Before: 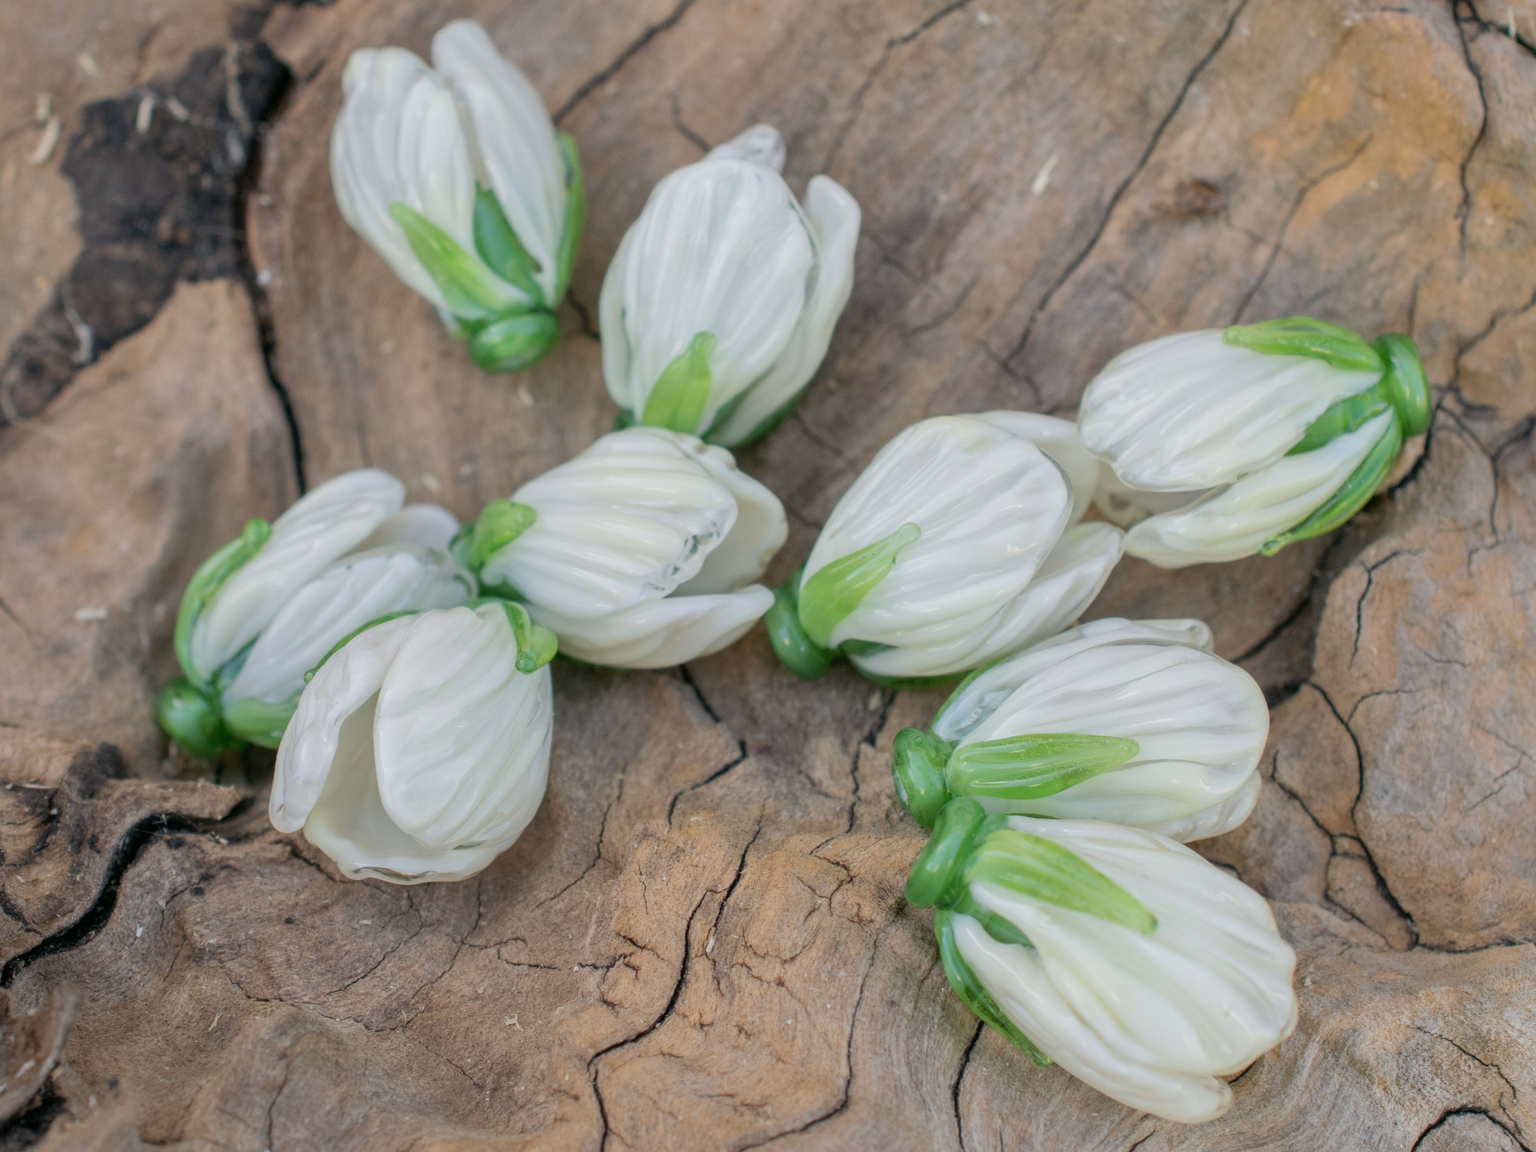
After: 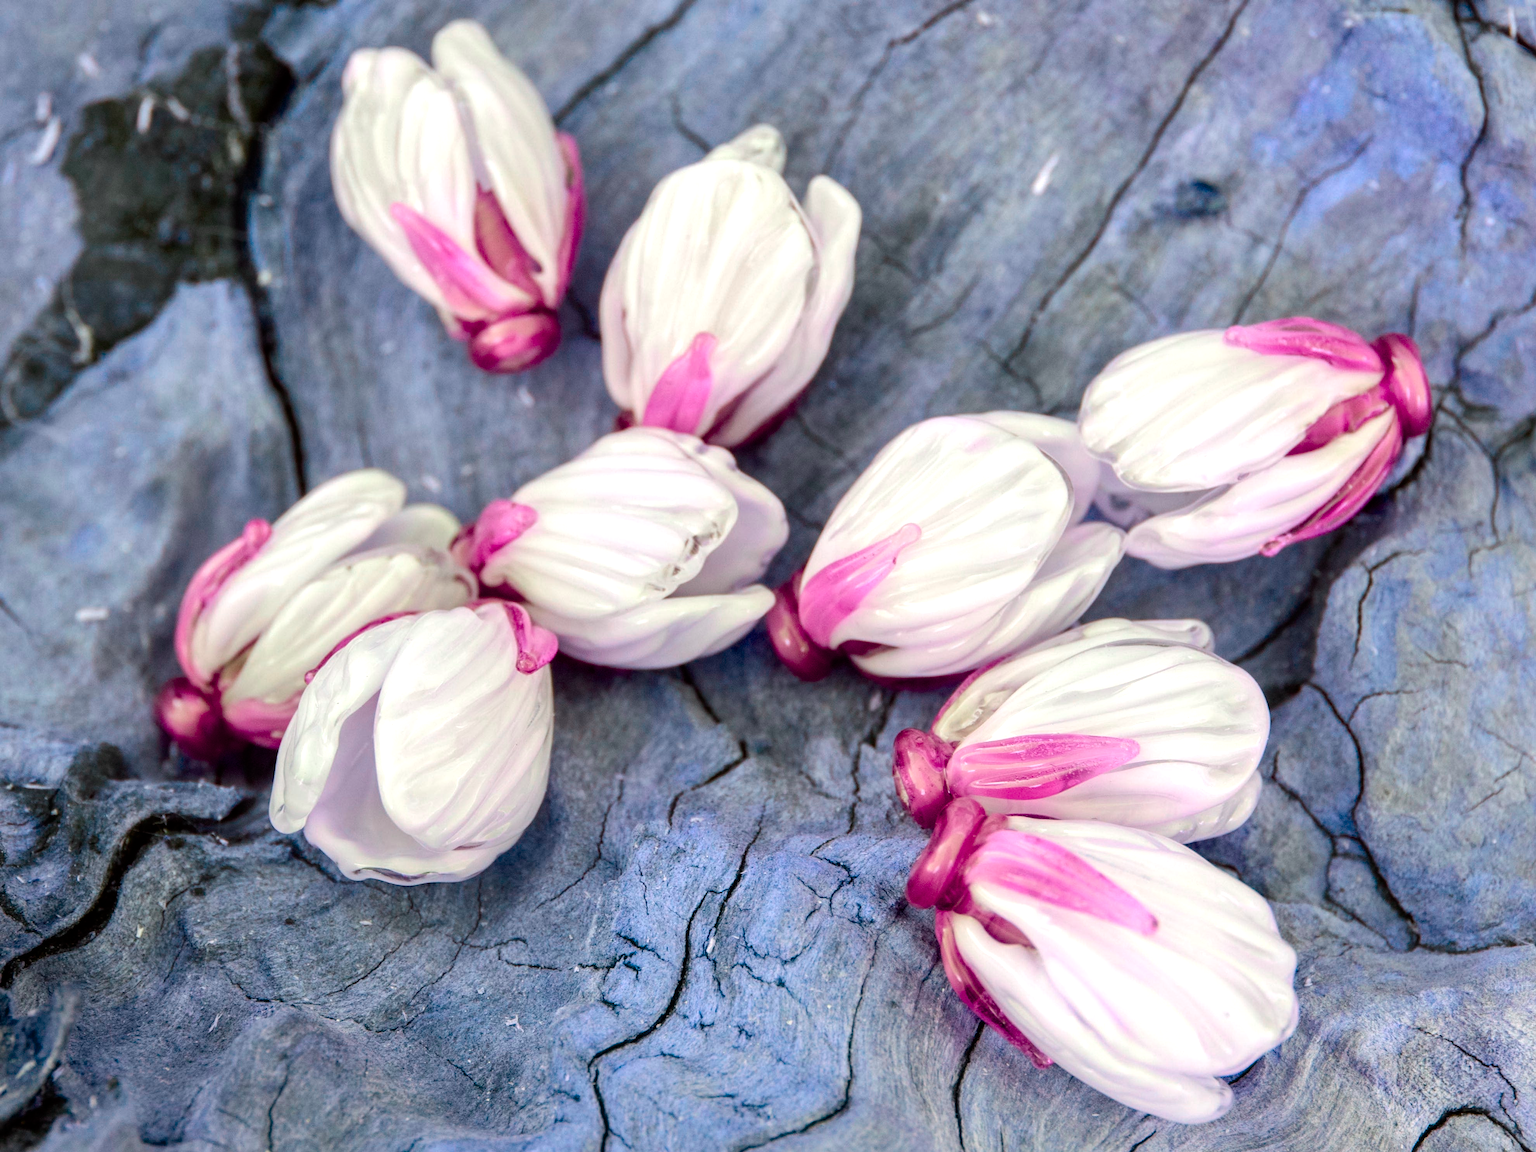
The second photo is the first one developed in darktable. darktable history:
color balance rgb: linear chroma grading › global chroma 15.208%, perceptual saturation grading › global saturation 20%, perceptual saturation grading › highlights -25.098%, perceptual saturation grading › shadows 49.912%, hue shift -147.95°, perceptual brilliance grading › highlights 6.116%, perceptual brilliance grading › mid-tones 17.608%, perceptual brilliance grading › shadows -5.325%, contrast 34.945%, saturation formula JzAzBz (2021)
